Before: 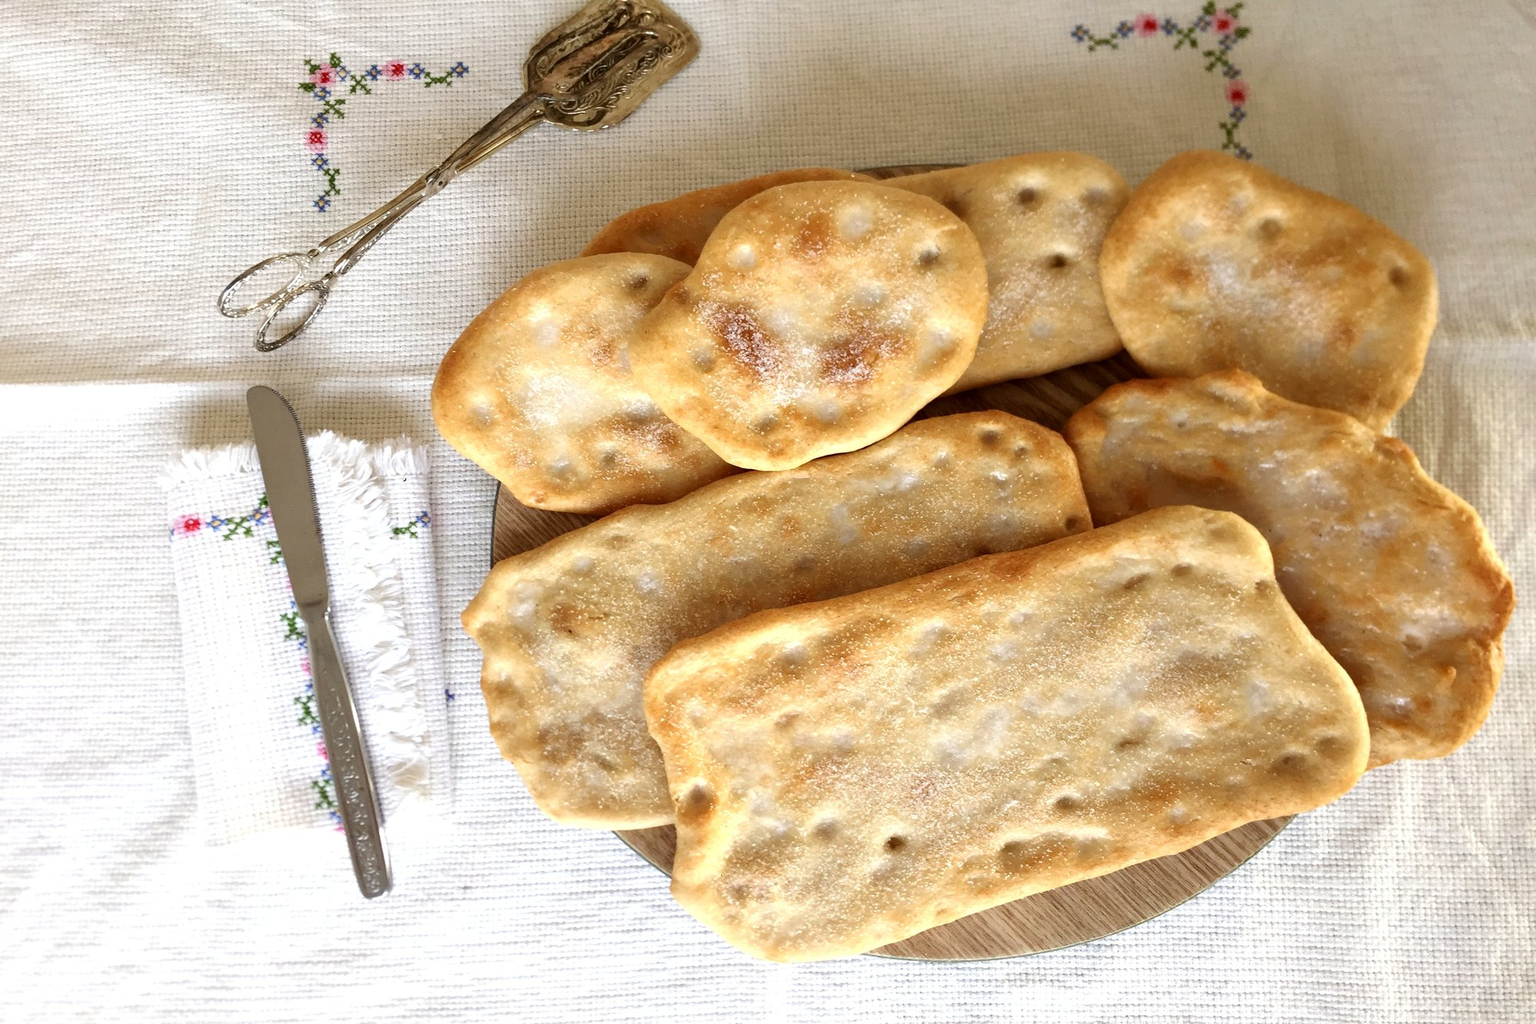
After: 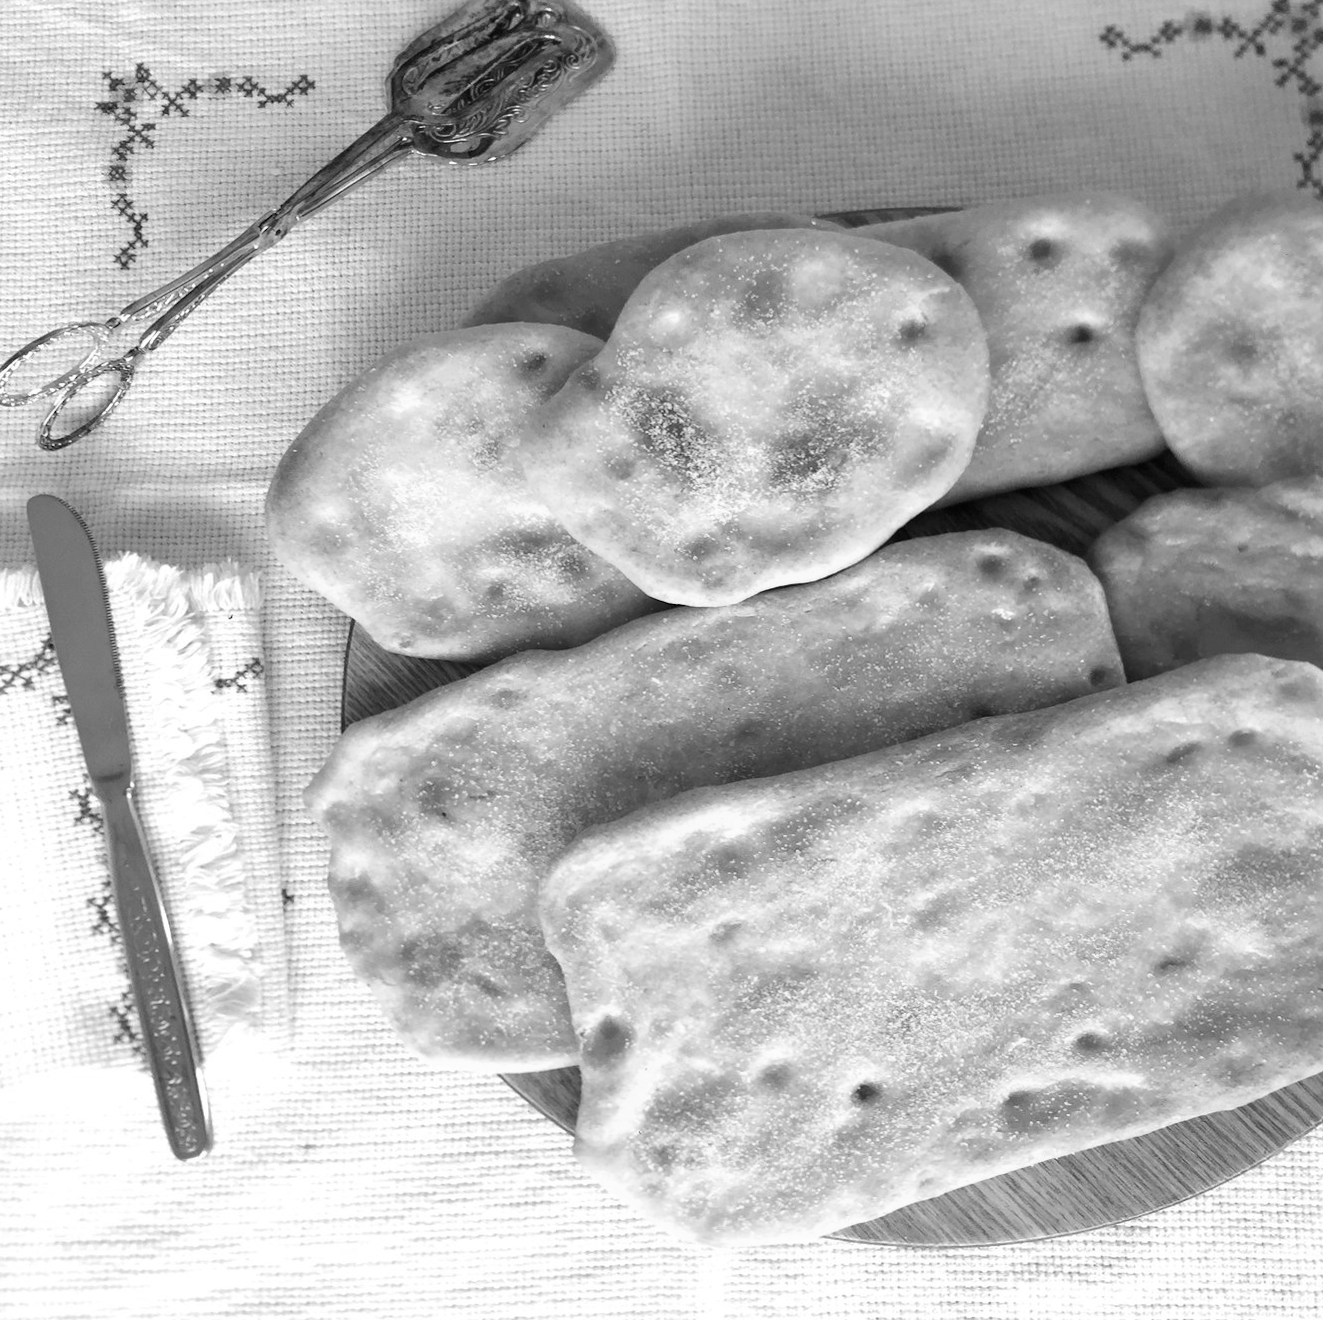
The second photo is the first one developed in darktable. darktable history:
crop and rotate: left 14.292%, right 19.041%
rotate and perspective: rotation 0.192°, lens shift (horizontal) -0.015, crop left 0.005, crop right 0.996, crop top 0.006, crop bottom 0.99
monochrome: a 1.94, b -0.638
